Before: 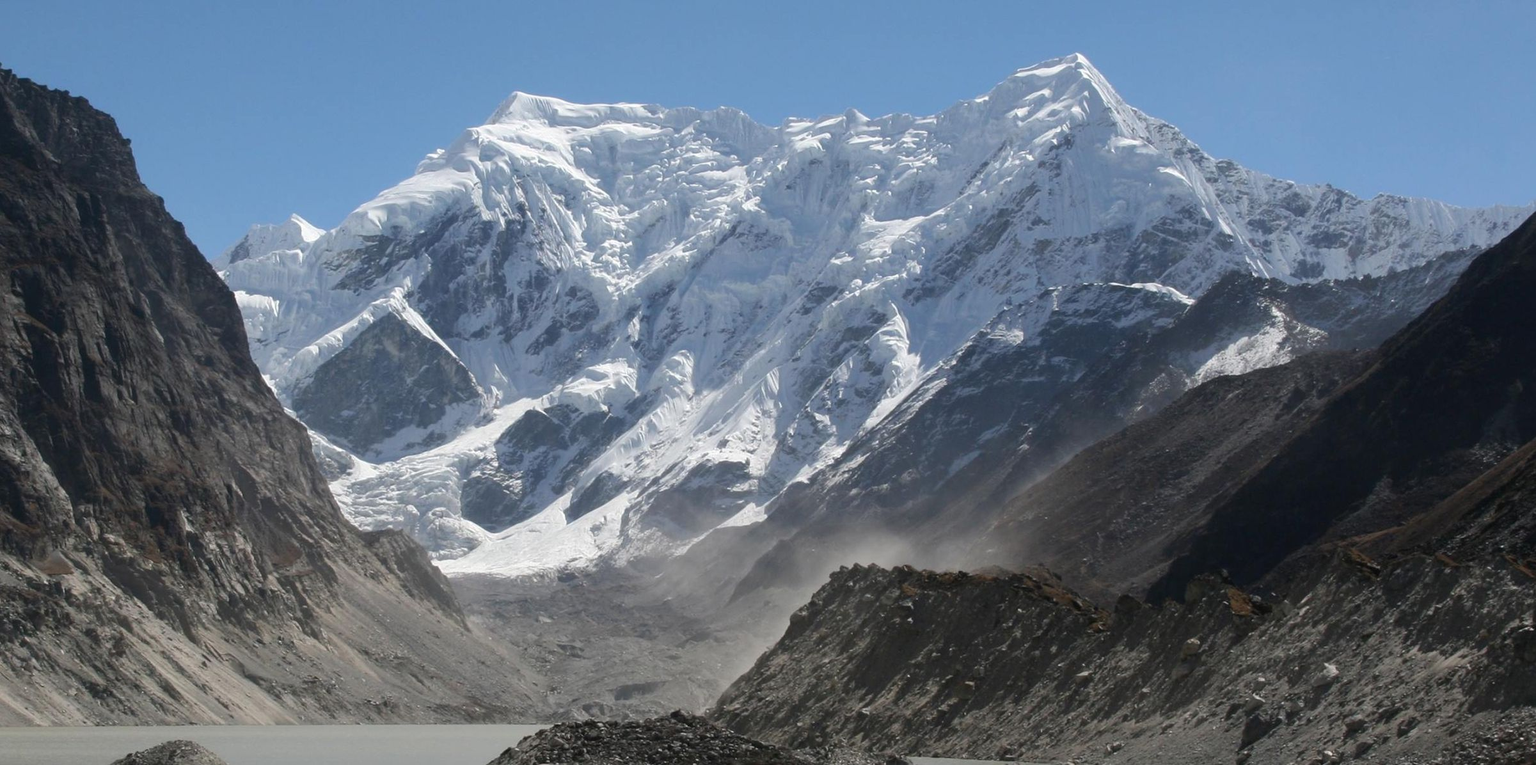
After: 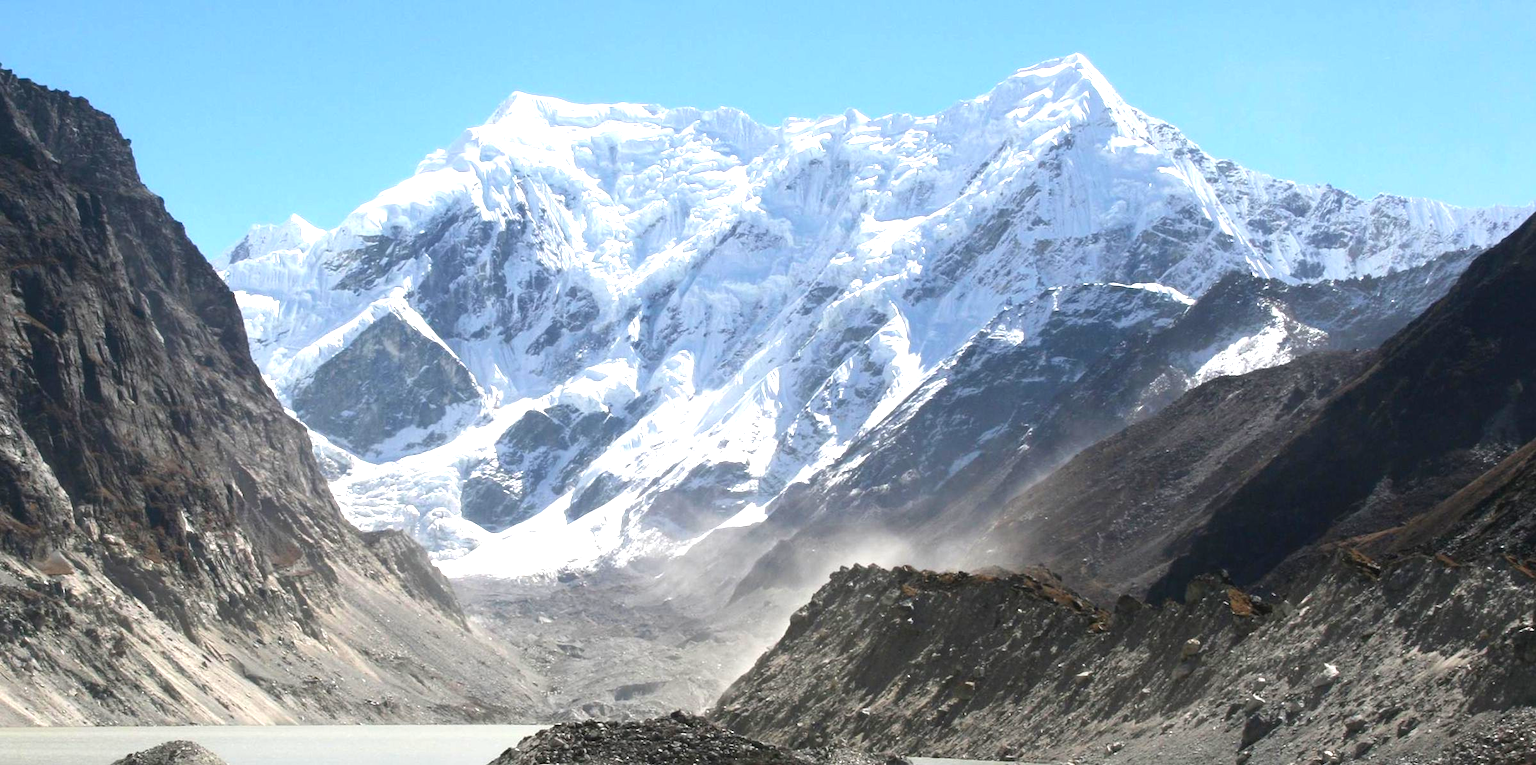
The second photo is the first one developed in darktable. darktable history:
exposure: black level correction 0, exposure 1.1 EV, compensate exposure bias true, compensate highlight preservation false
color balance: contrast 8.5%, output saturation 105%
